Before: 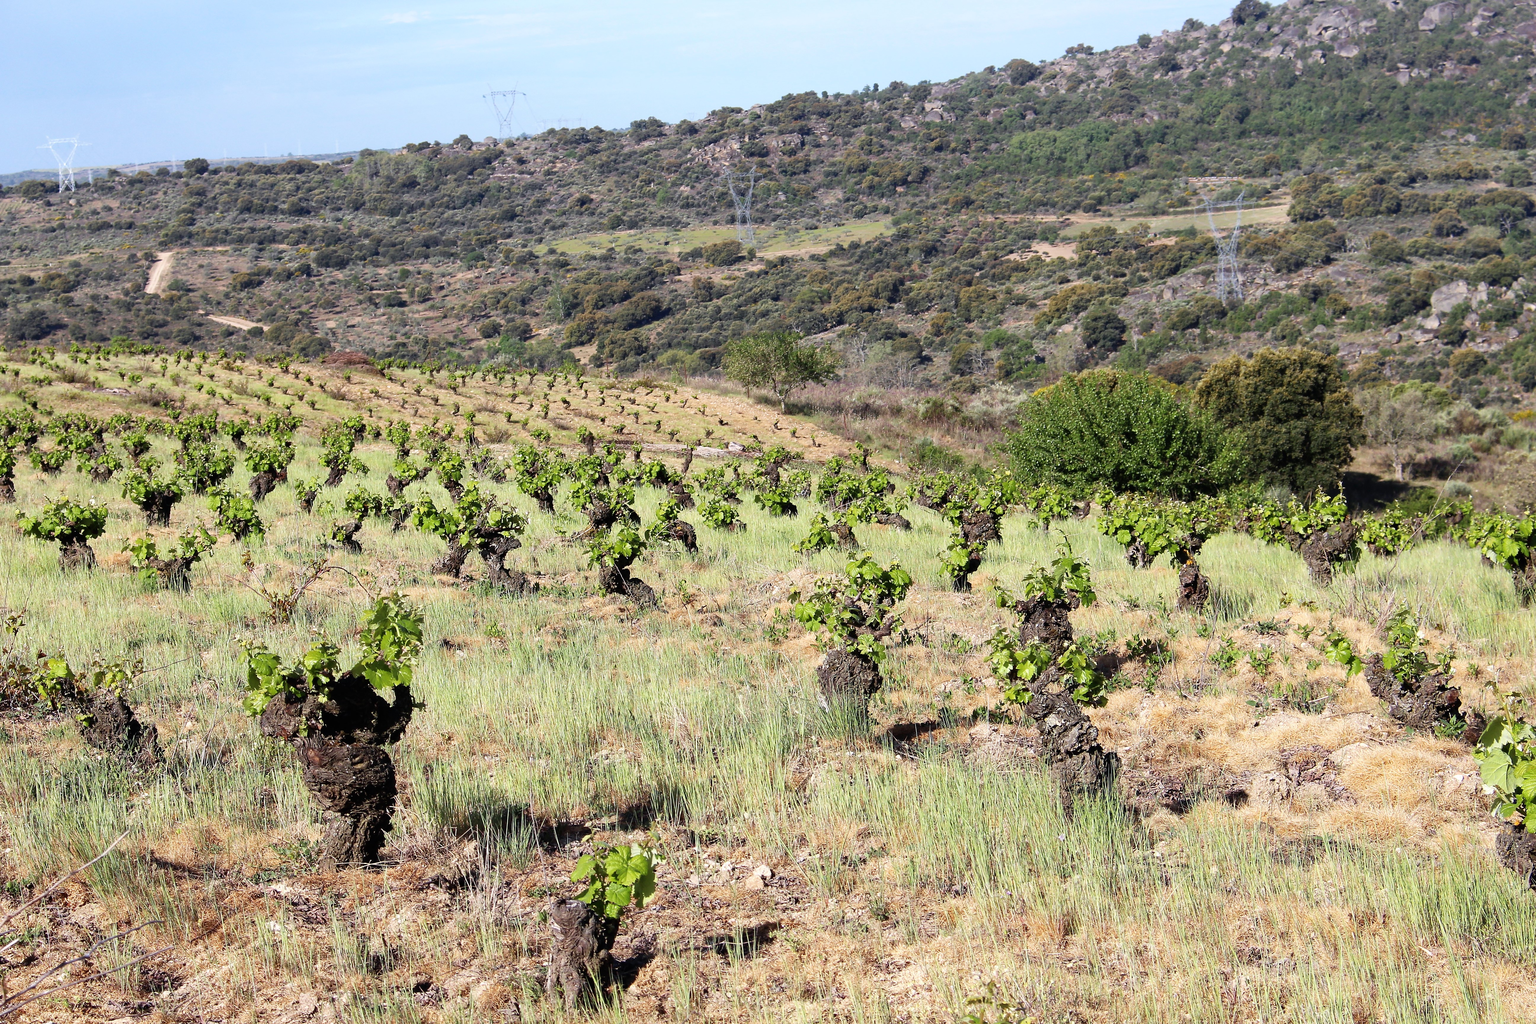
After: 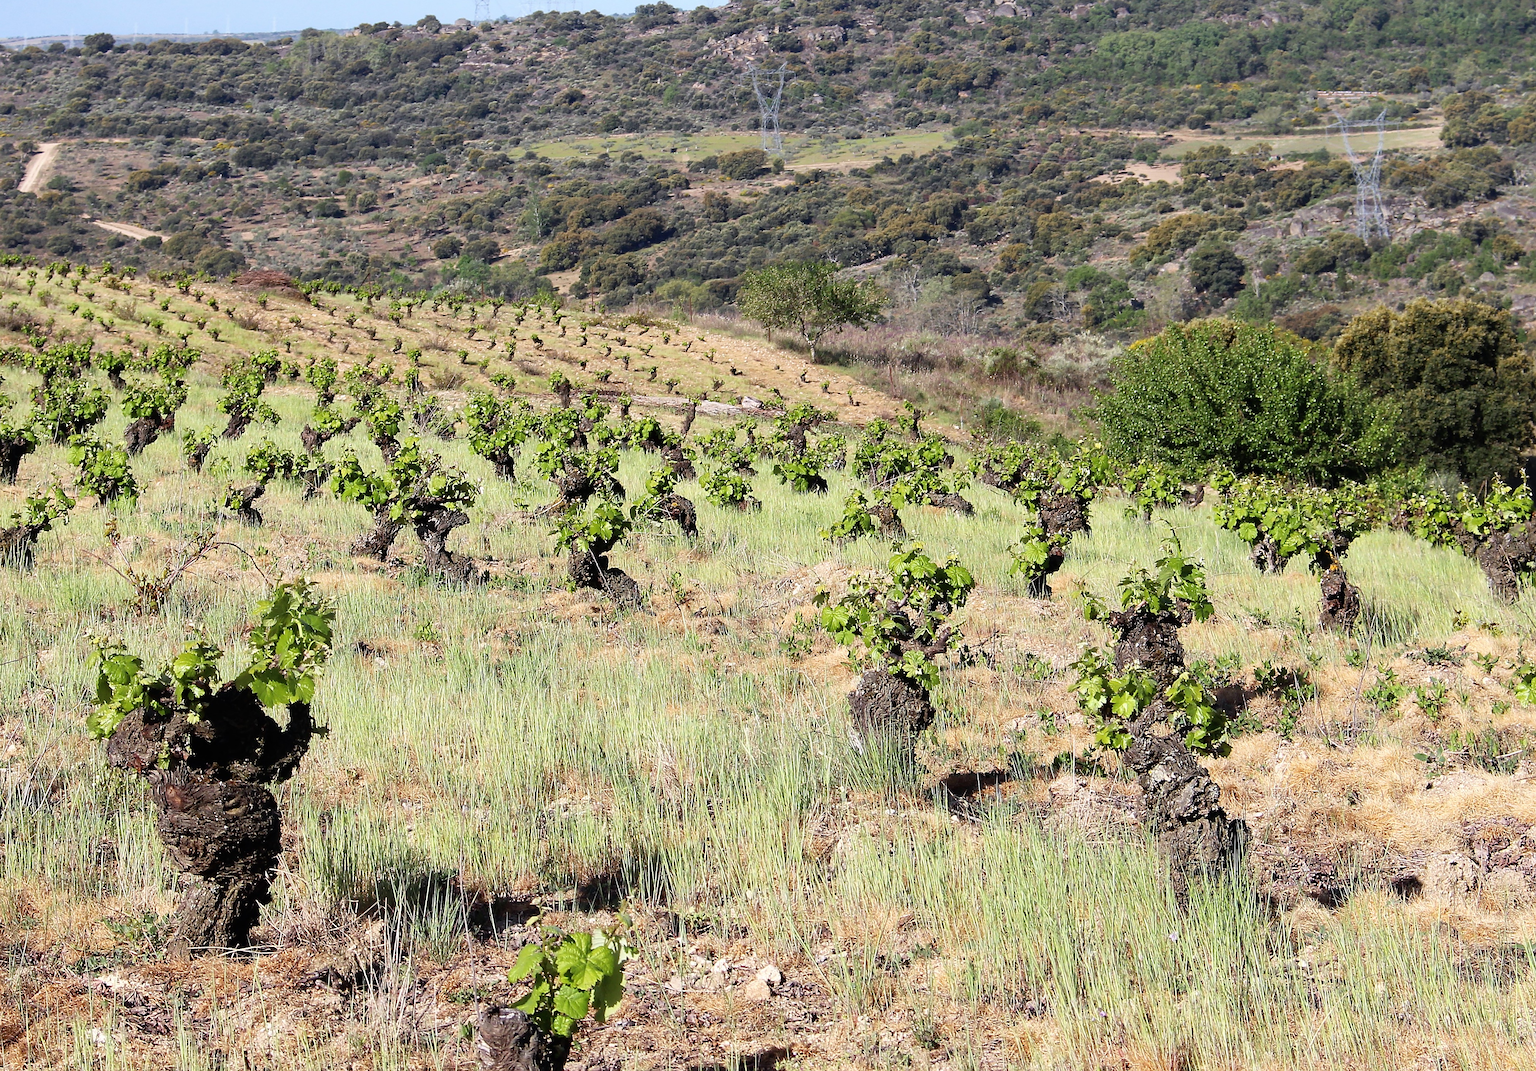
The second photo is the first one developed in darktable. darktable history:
crop and rotate: angle -3.27°, left 5.211%, top 5.211%, right 4.607%, bottom 4.607%
sharpen: amount 0.2
rotate and perspective: rotation -1.68°, lens shift (vertical) -0.146, crop left 0.049, crop right 0.912, crop top 0.032, crop bottom 0.96
